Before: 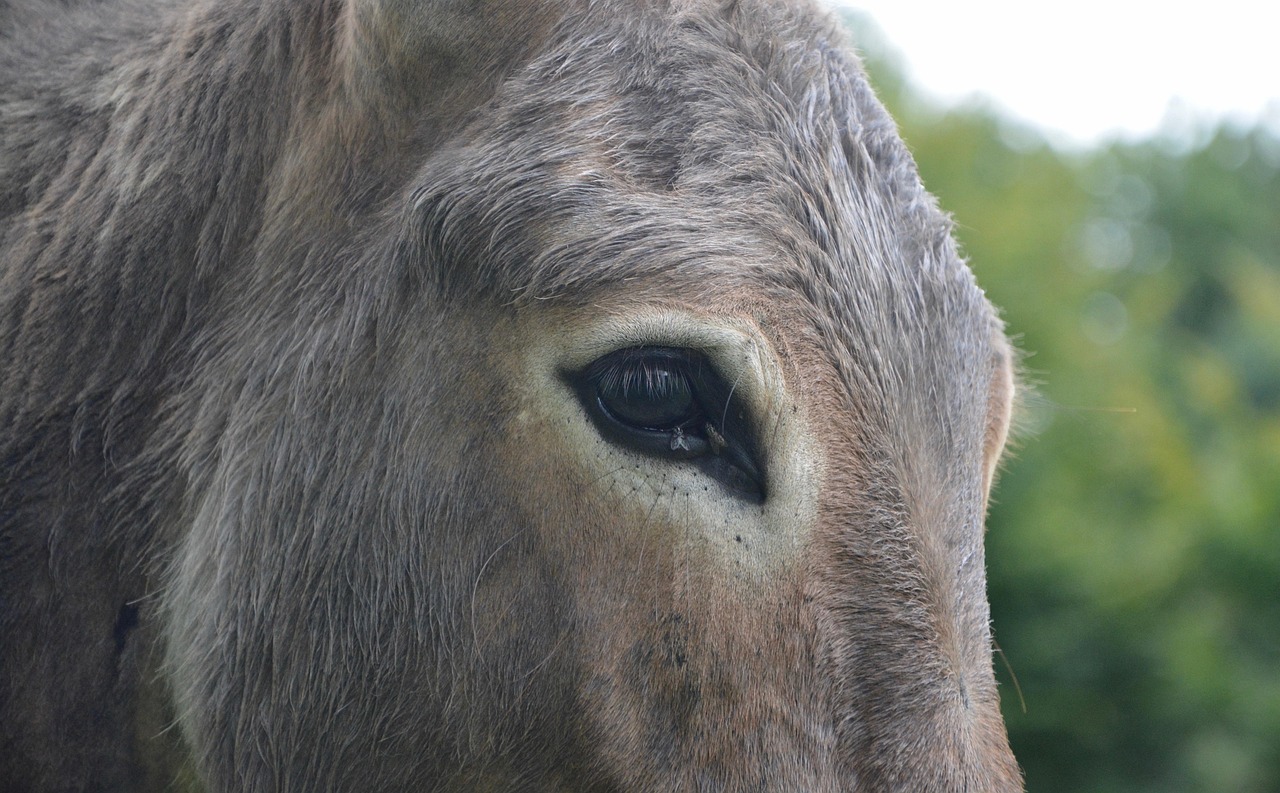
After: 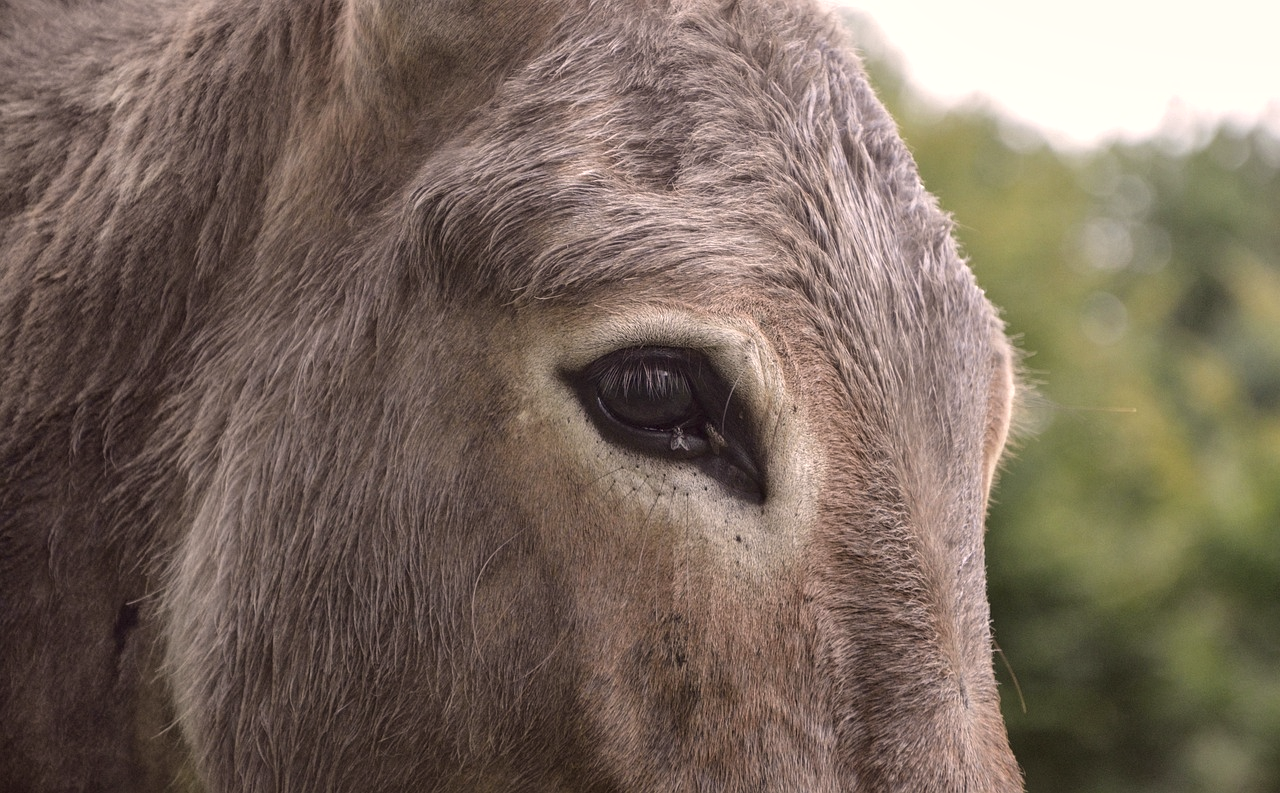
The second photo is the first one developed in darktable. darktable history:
local contrast: highlights 25%, detail 130%
color correction: highlights a* 10.25, highlights b* 9.7, shadows a* 7.89, shadows b* 7.91, saturation 0.788
